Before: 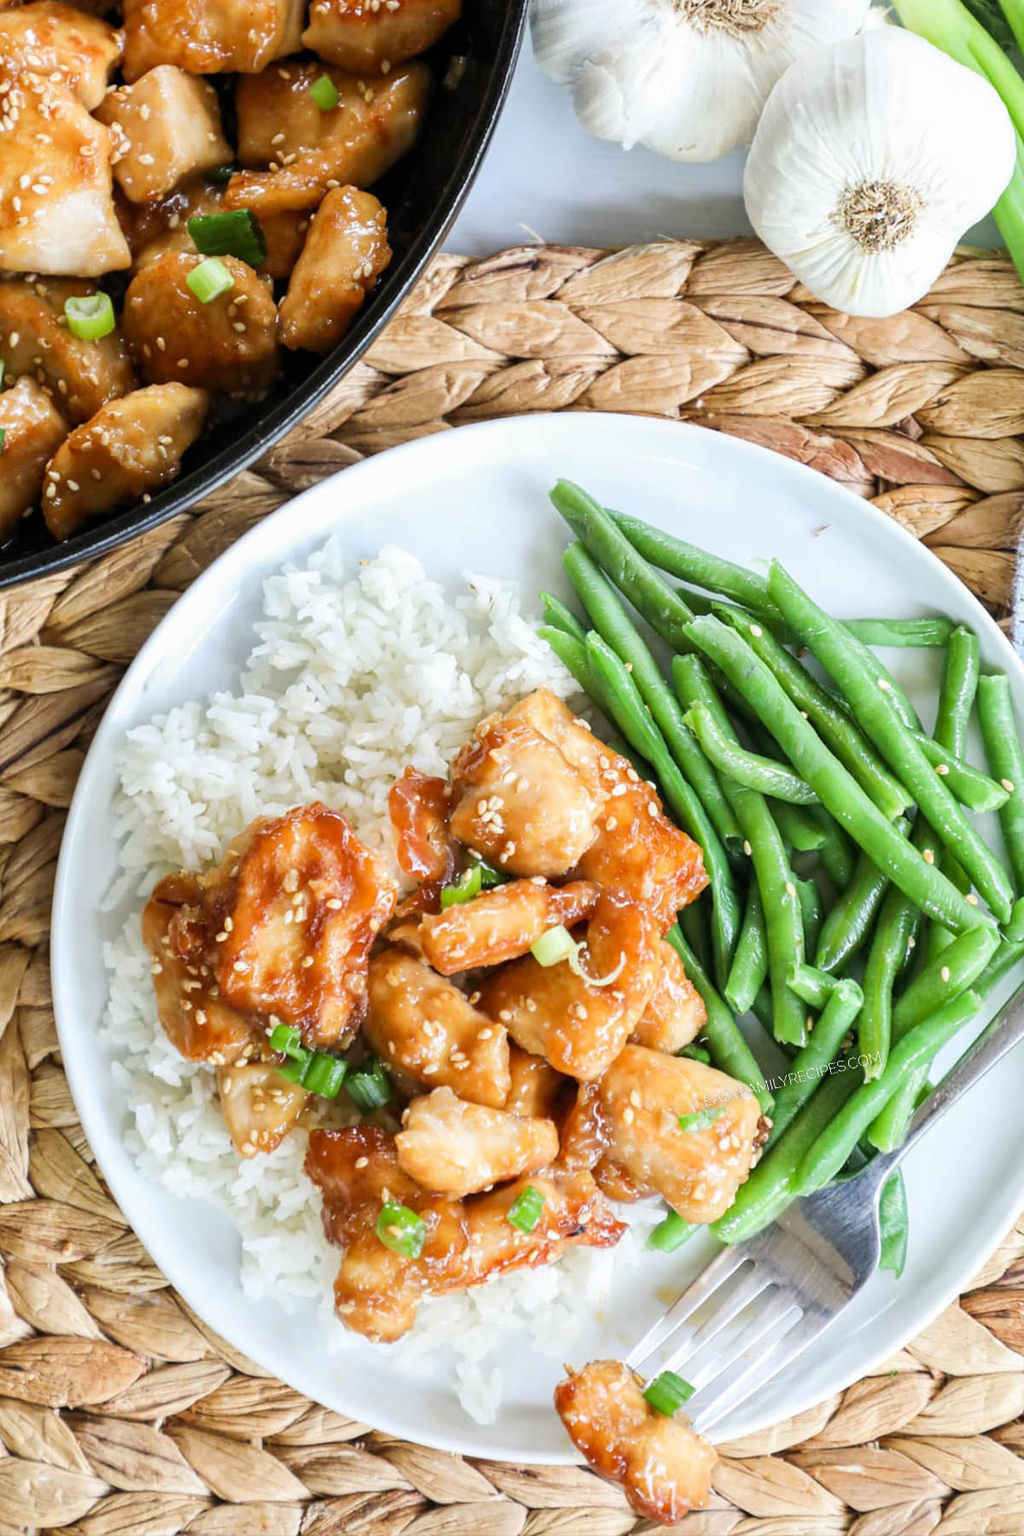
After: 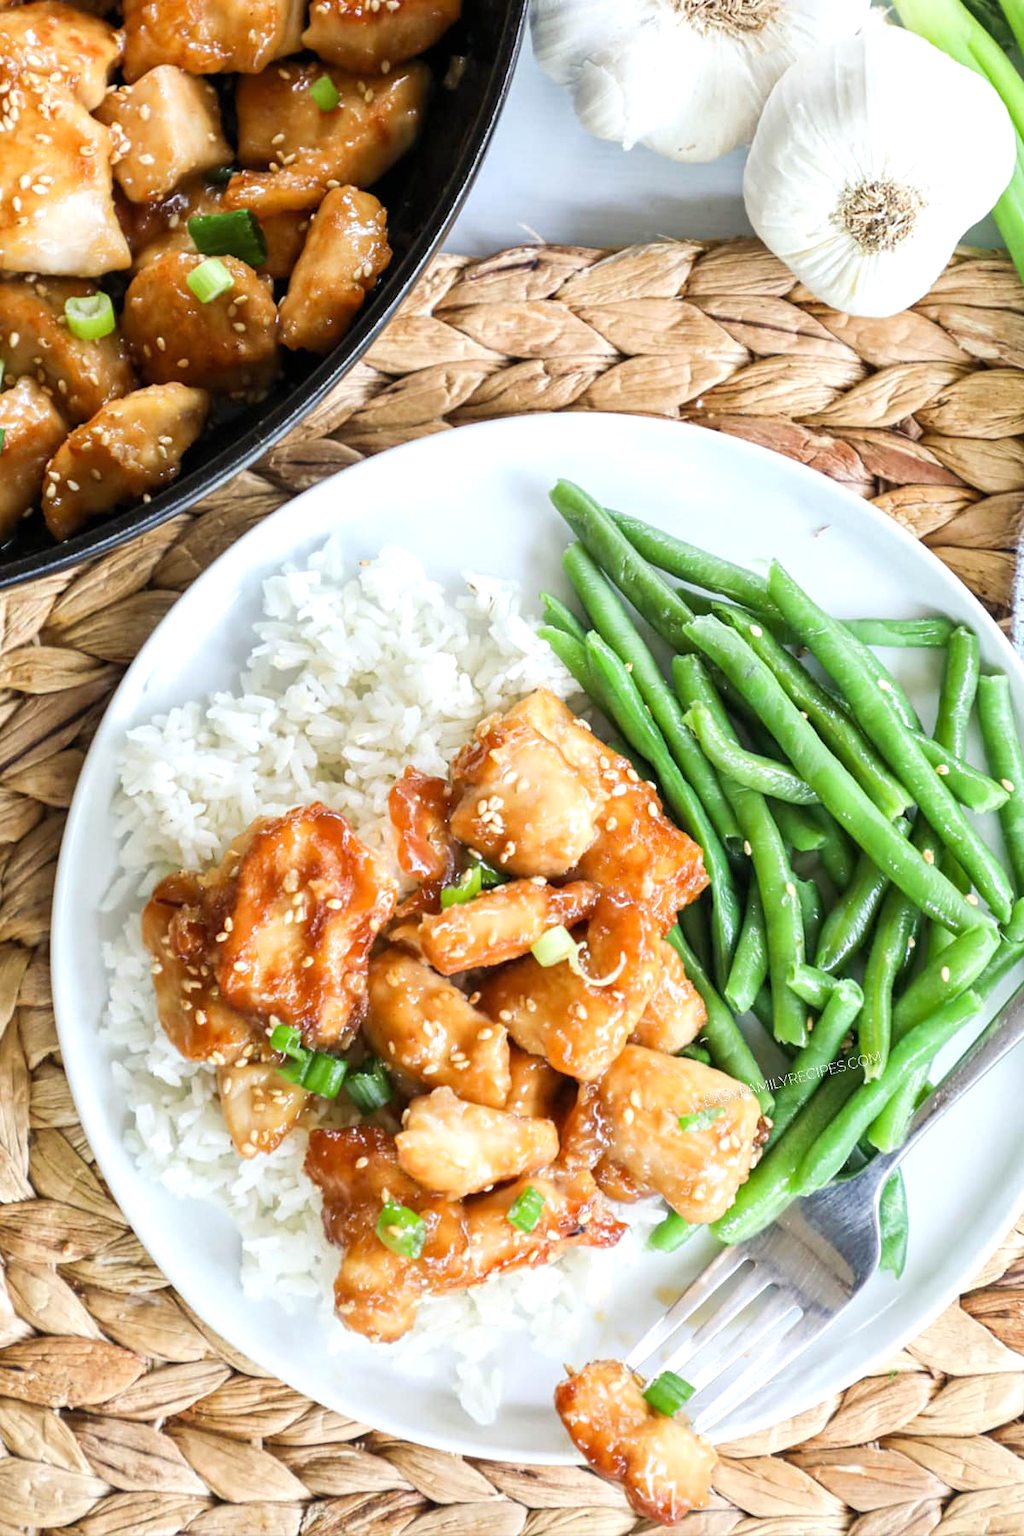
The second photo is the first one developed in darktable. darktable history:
exposure: exposure 0.205 EV, compensate highlight preservation false
levels: mode automatic, levels [0, 0.374, 0.749]
